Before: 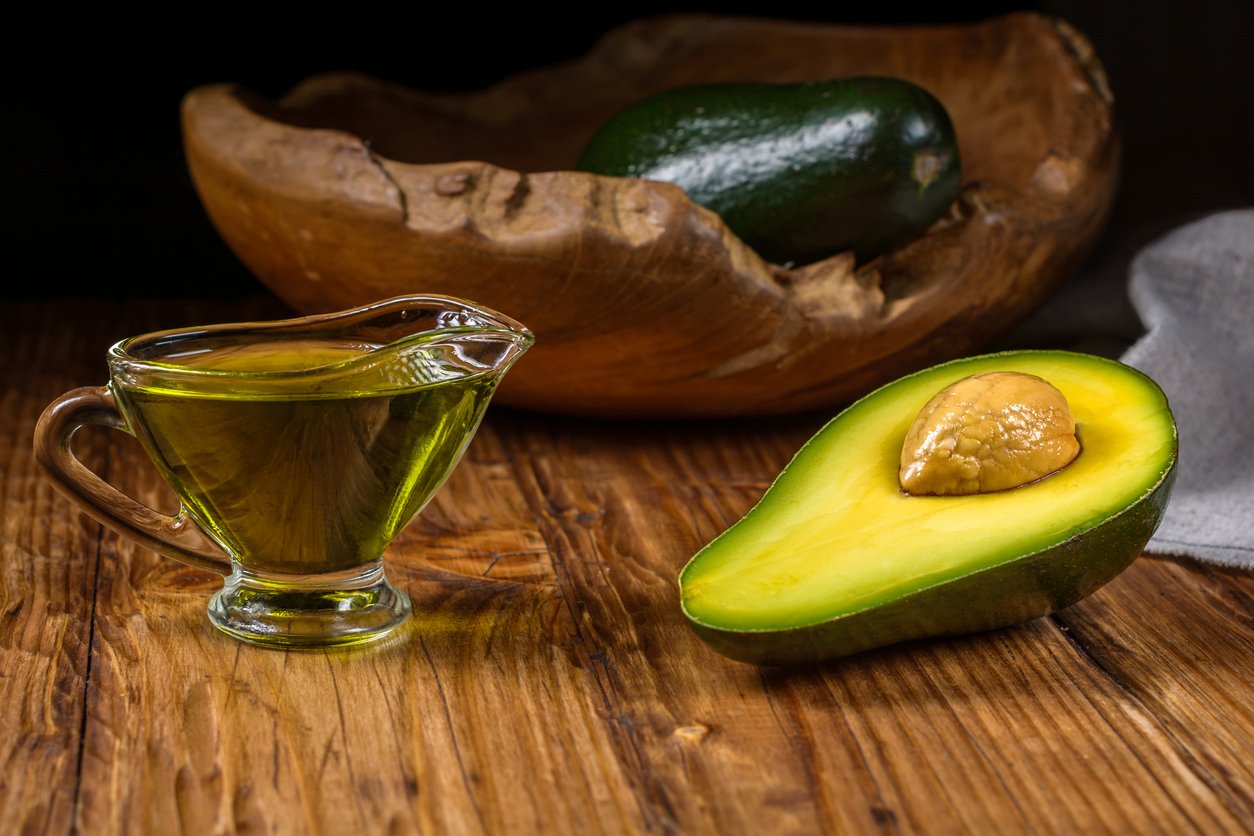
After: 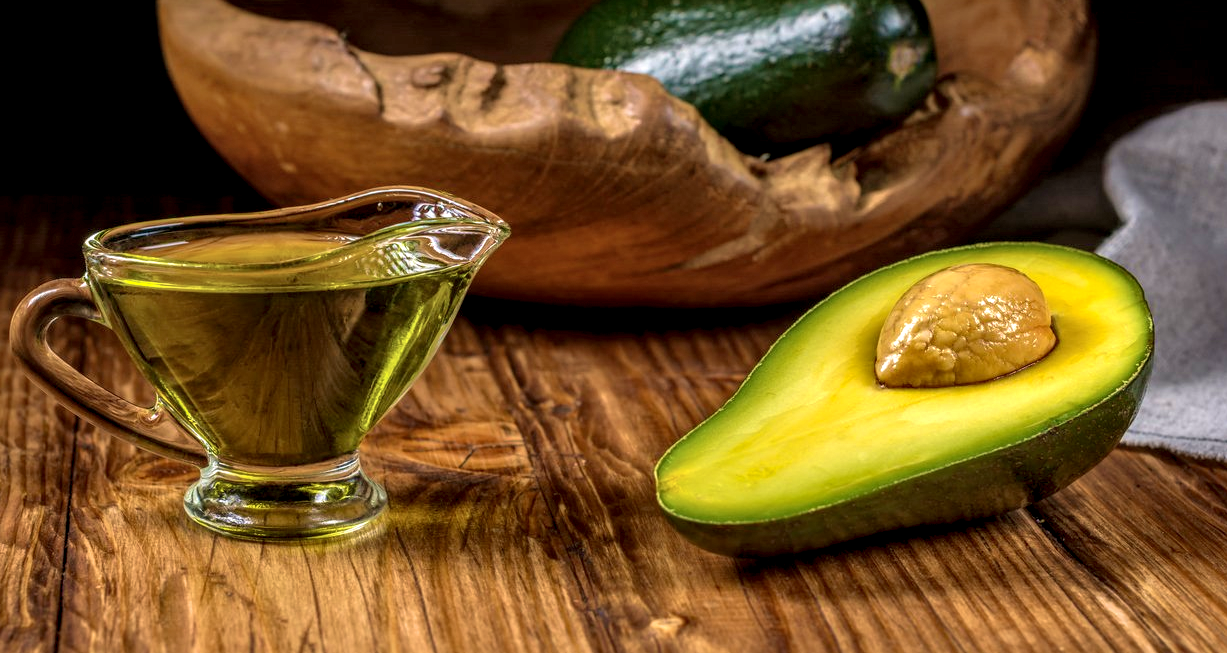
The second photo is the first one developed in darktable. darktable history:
local contrast: highlights 60%, shadows 59%, detail 160%
crop and rotate: left 1.958%, top 12.996%, right 0.155%, bottom 8.824%
velvia: strength 36.52%
shadows and highlights: on, module defaults
